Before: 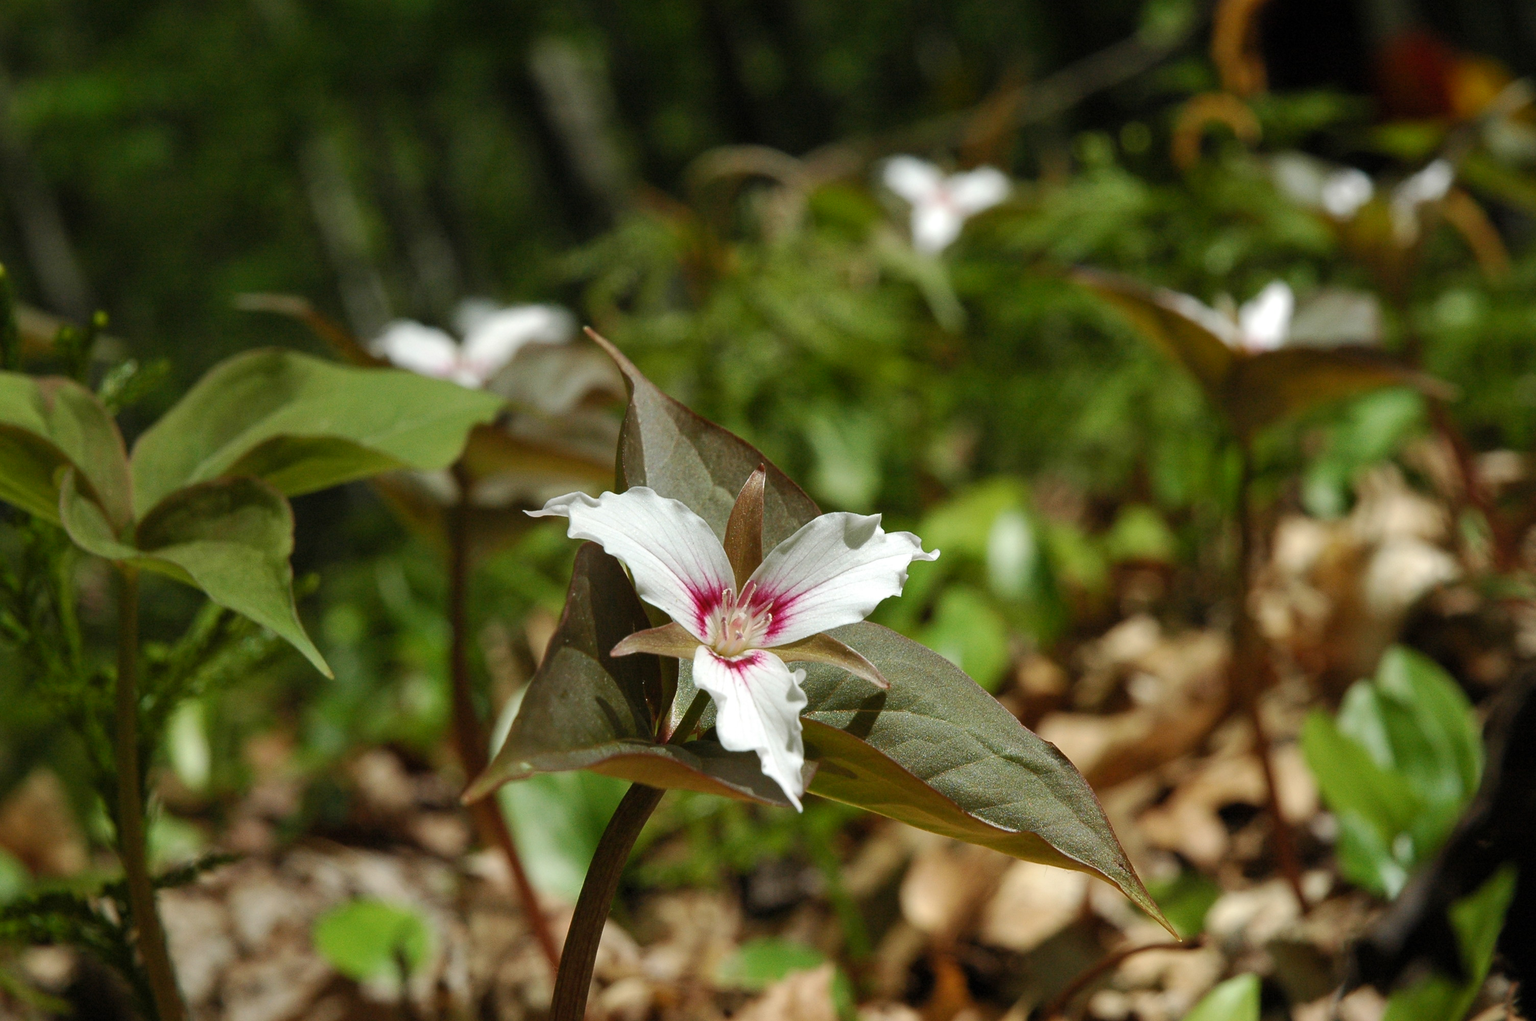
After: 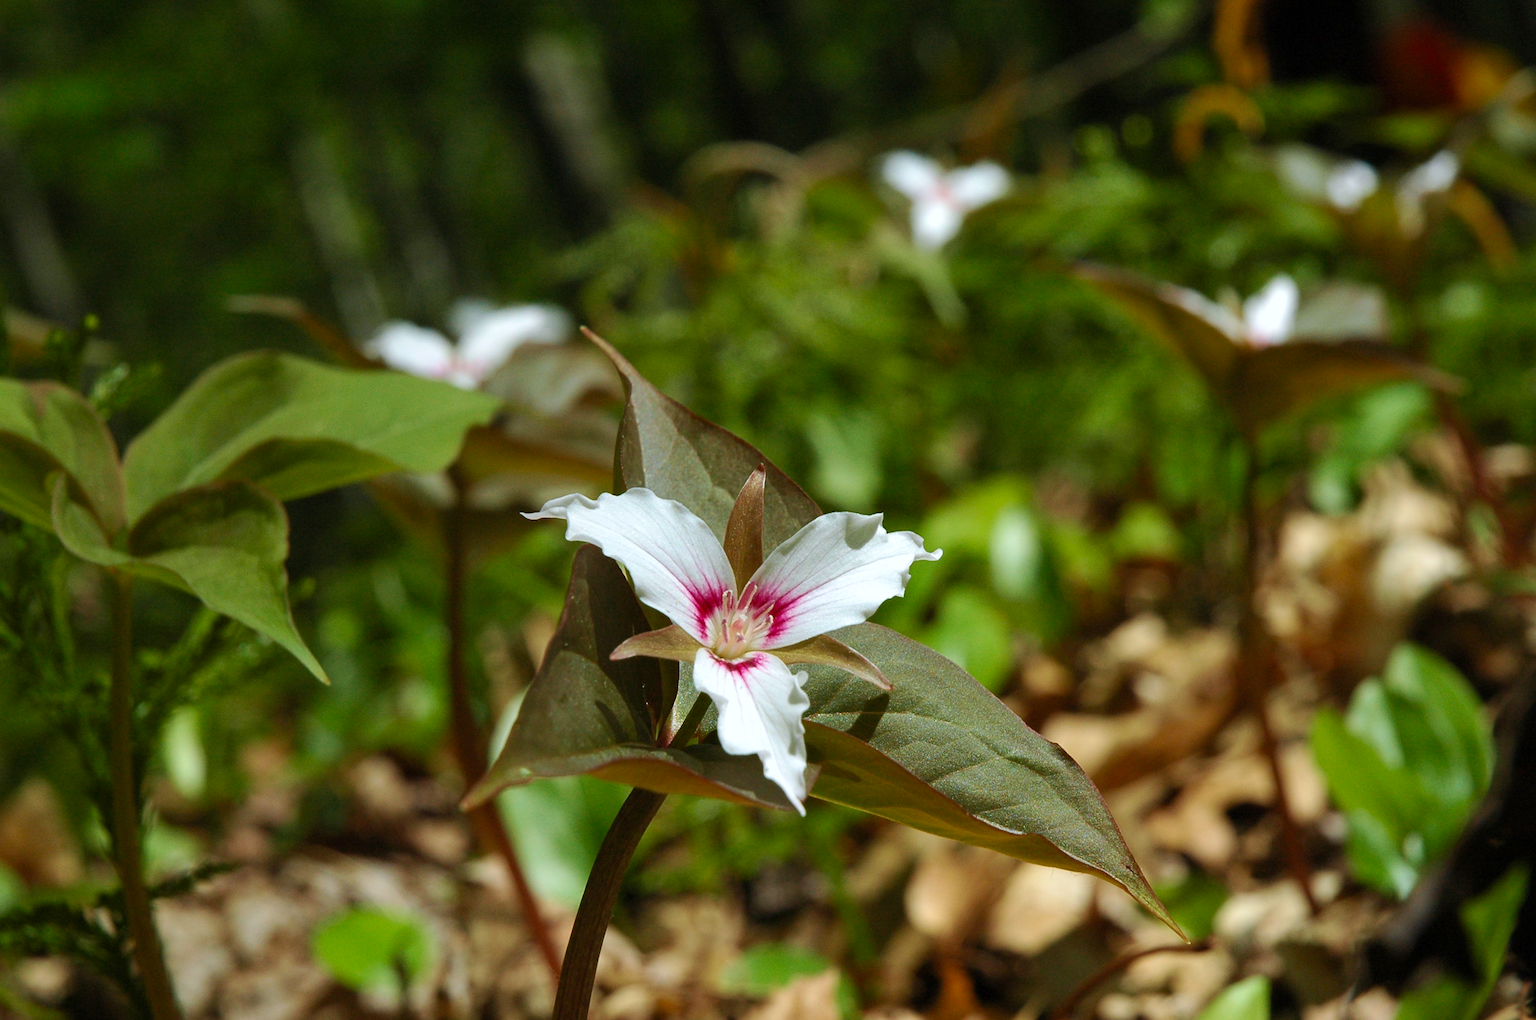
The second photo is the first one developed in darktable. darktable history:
rotate and perspective: rotation -0.45°, automatic cropping original format, crop left 0.008, crop right 0.992, crop top 0.012, crop bottom 0.988
velvia: on, module defaults
contrast brightness saturation: contrast 0.04, saturation 0.16
white balance: red 0.974, blue 1.044
